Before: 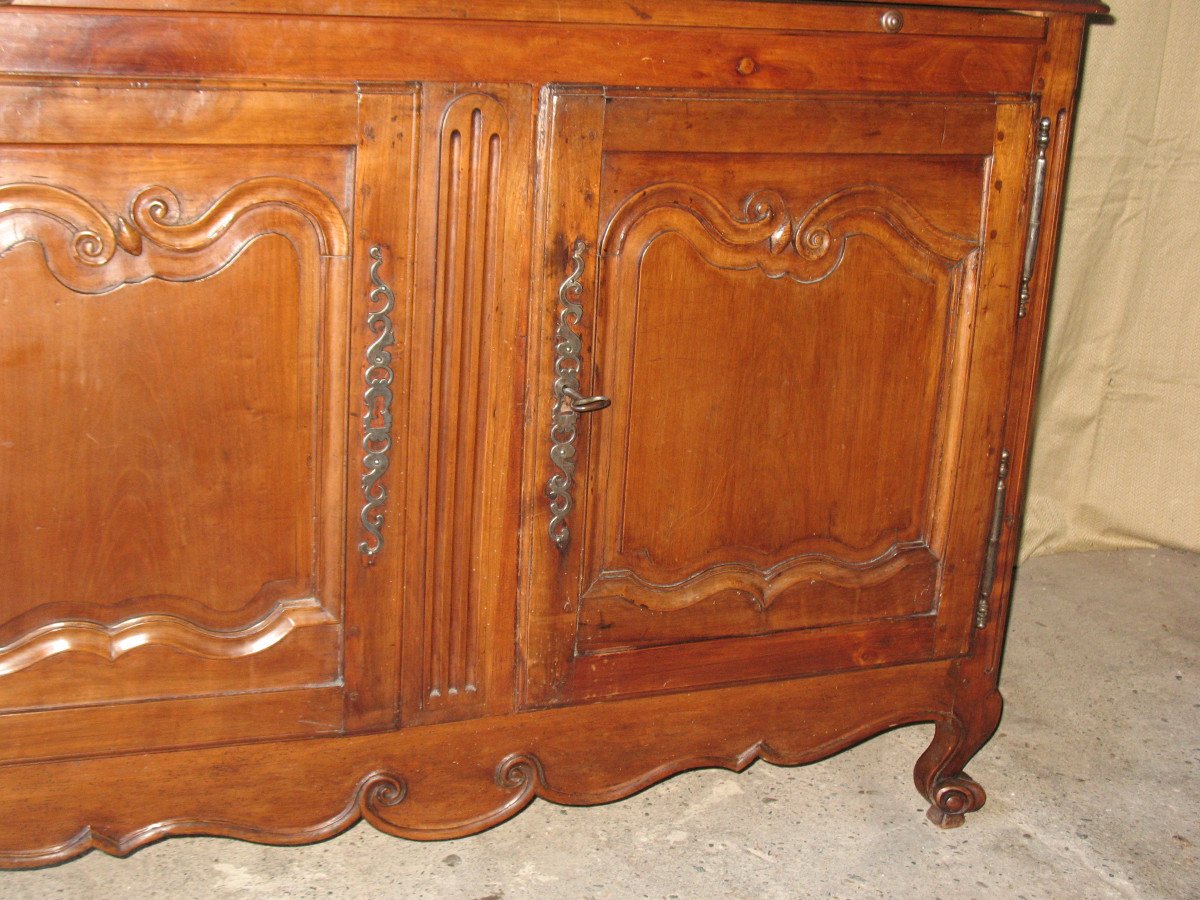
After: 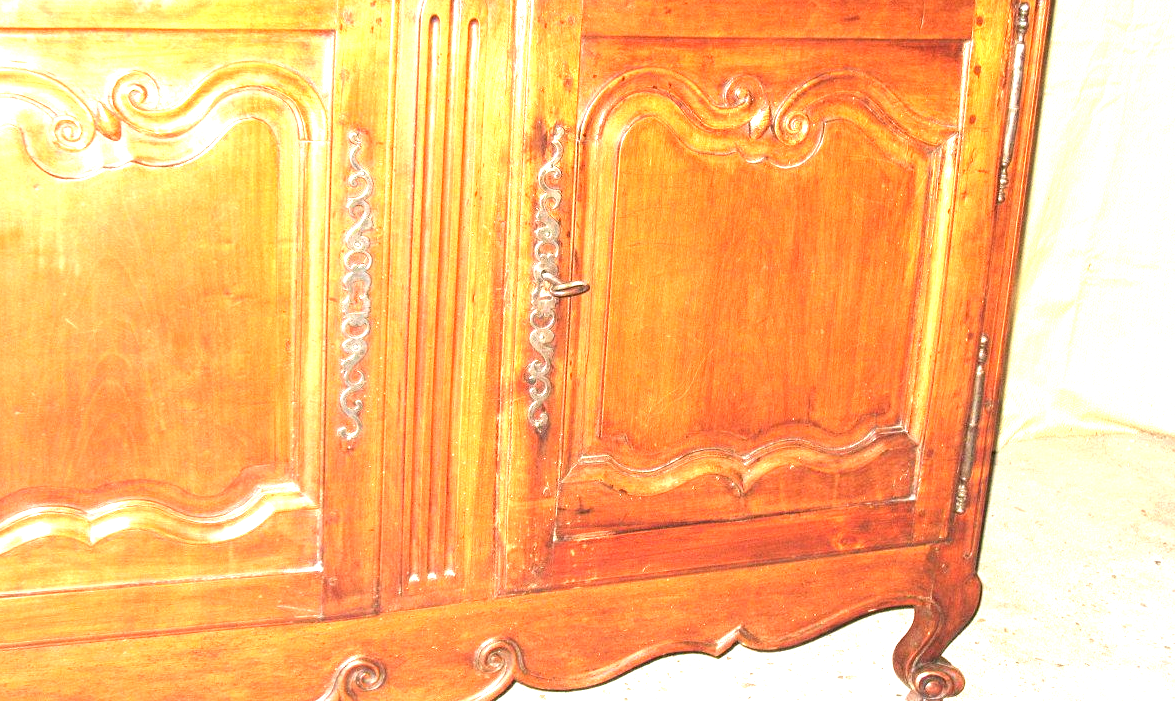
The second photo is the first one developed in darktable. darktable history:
crop and rotate: left 1.814%, top 12.818%, right 0.25%, bottom 9.225%
contrast equalizer: octaves 7, y [[0.5, 0.502, 0.506, 0.511, 0.52, 0.537], [0.5 ×6], [0.505, 0.509, 0.518, 0.534, 0.553, 0.561], [0 ×6], [0 ×6]]
exposure: exposure 2.04 EV, compensate highlight preservation false
